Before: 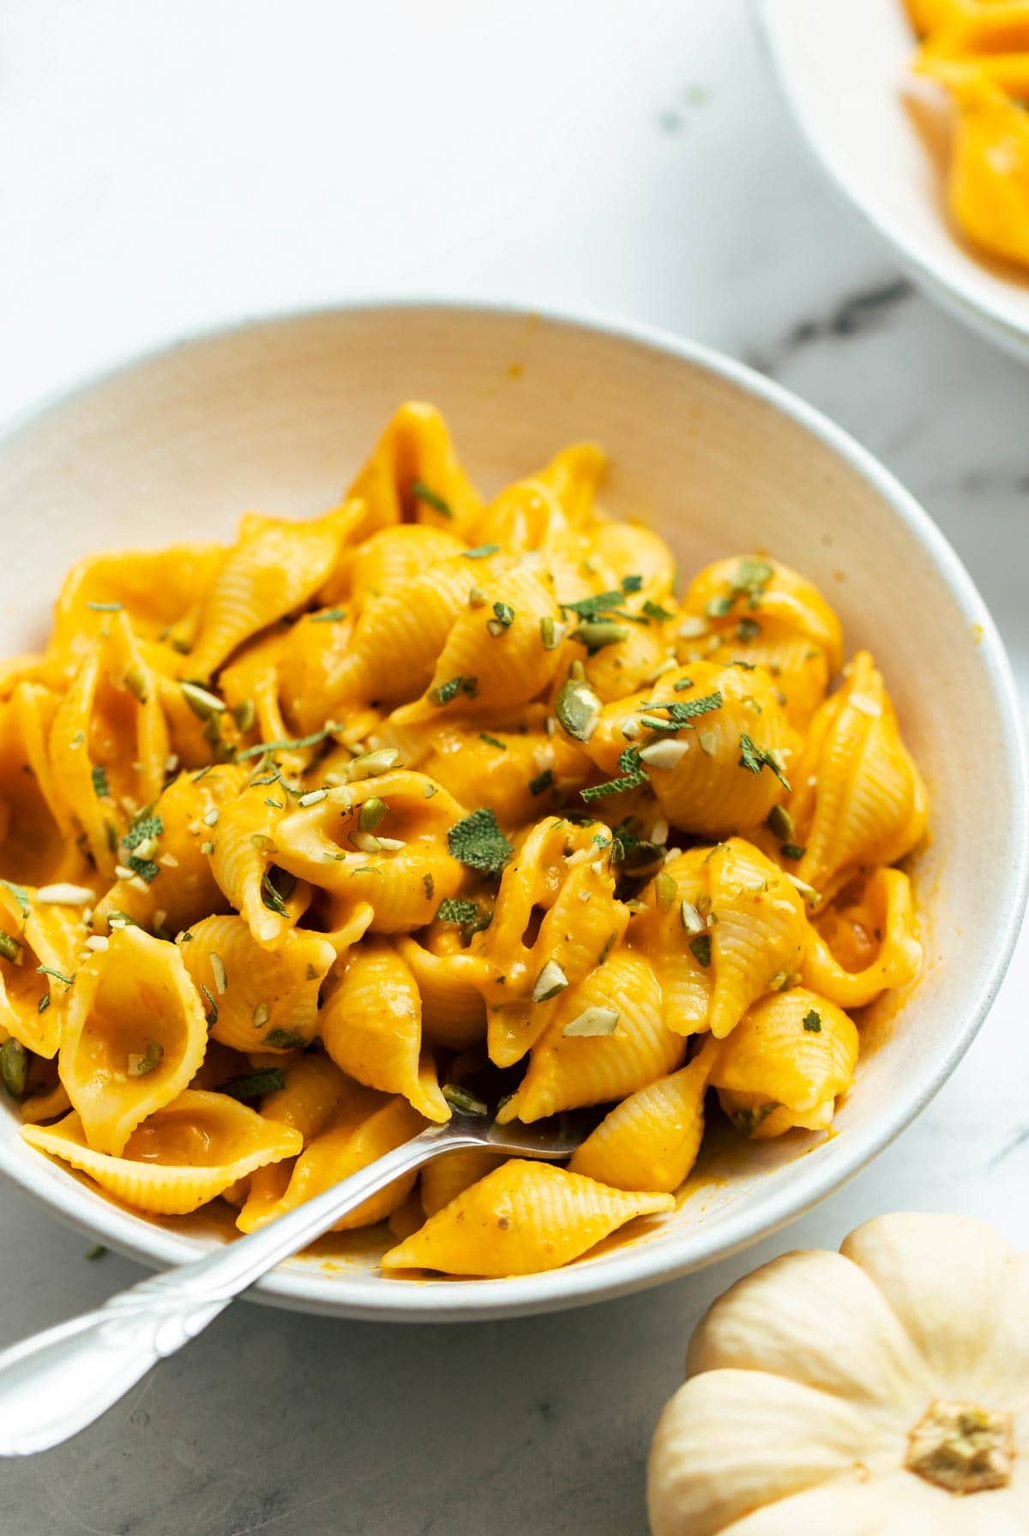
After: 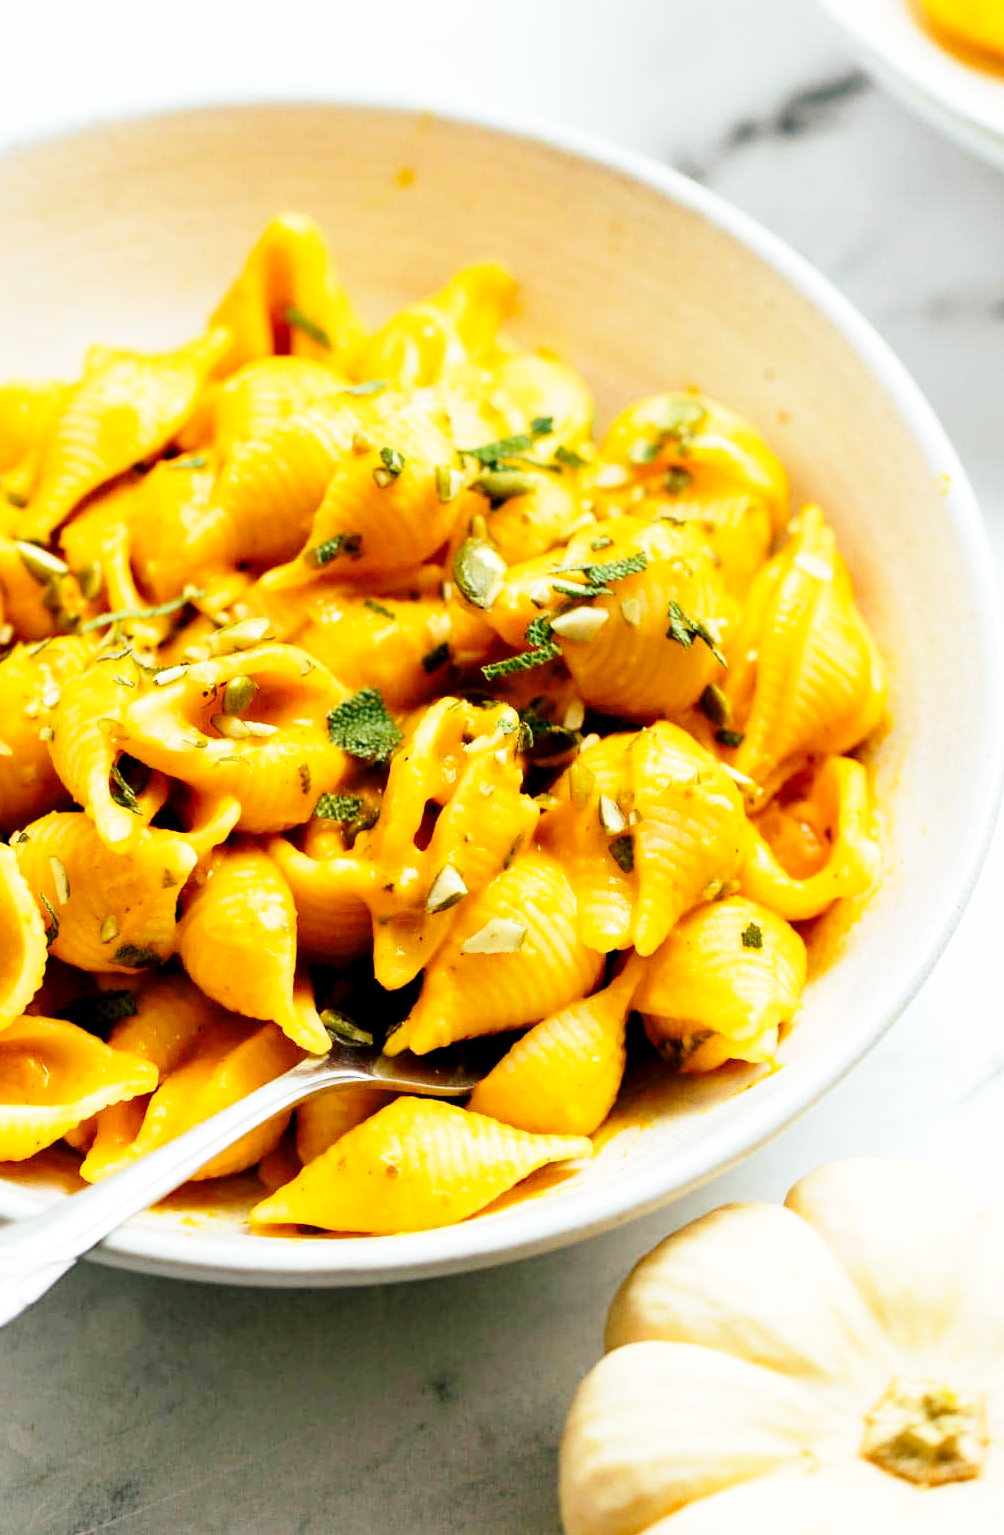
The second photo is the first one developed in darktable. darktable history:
base curve: curves: ch0 [(0, 0) (0.028, 0.03) (0.121, 0.232) (0.46, 0.748) (0.859, 0.968) (1, 1)], preserve colors none
exposure: black level correction 0.01, exposure 0.014 EV, compensate highlight preservation false
crop: left 16.315%, top 14.246%
